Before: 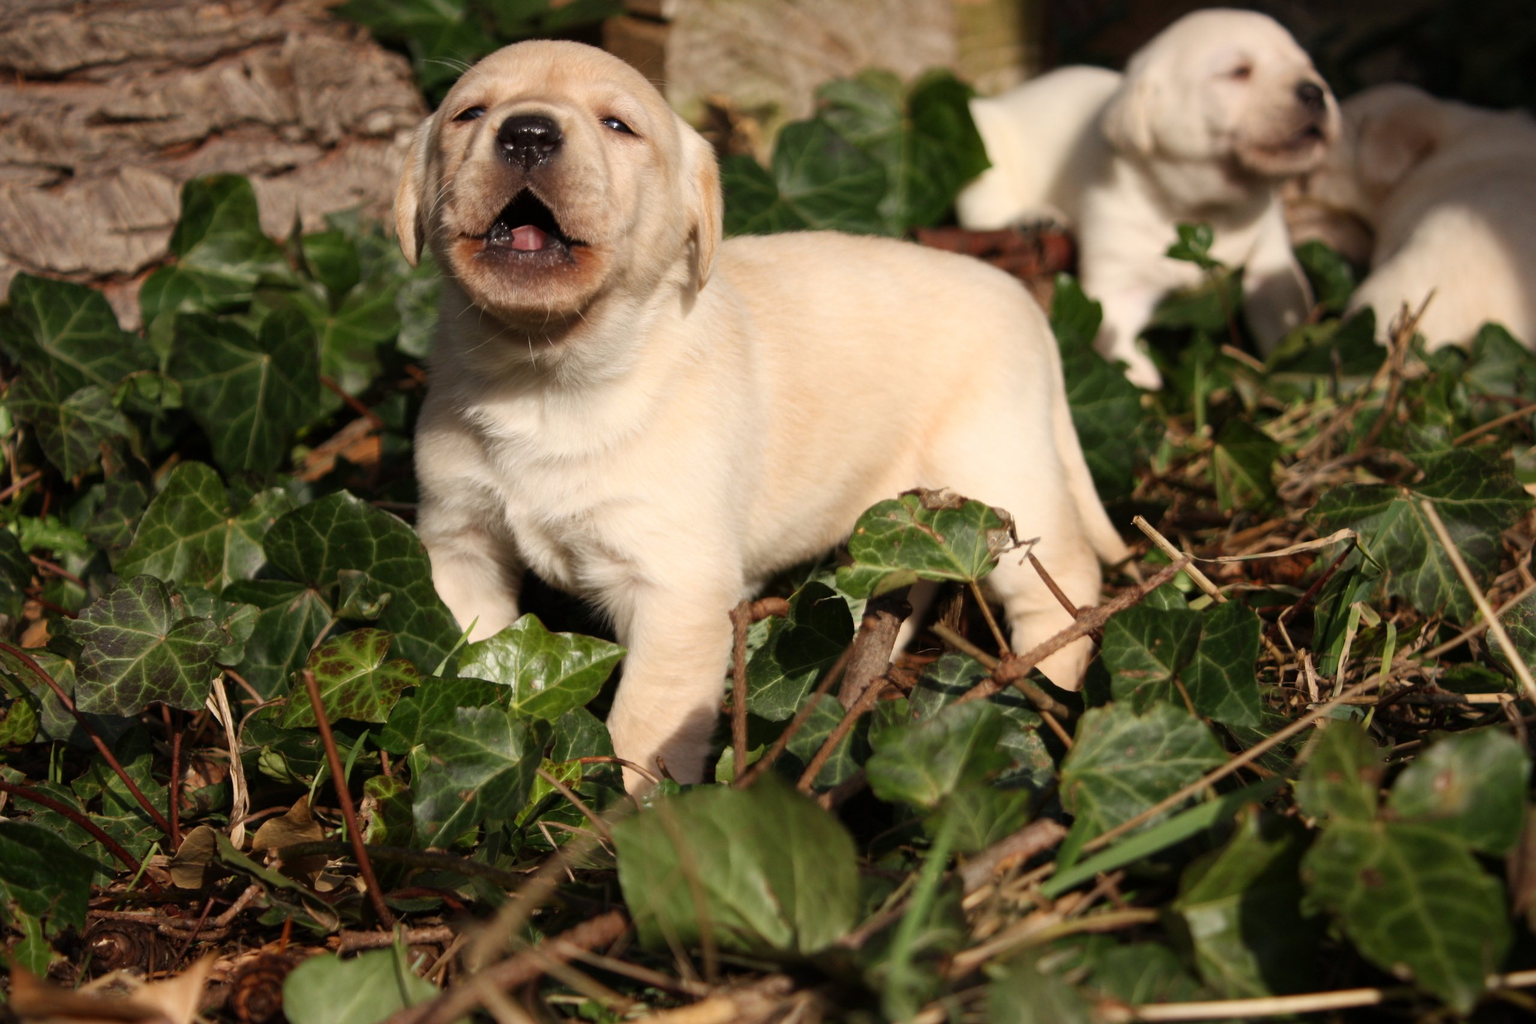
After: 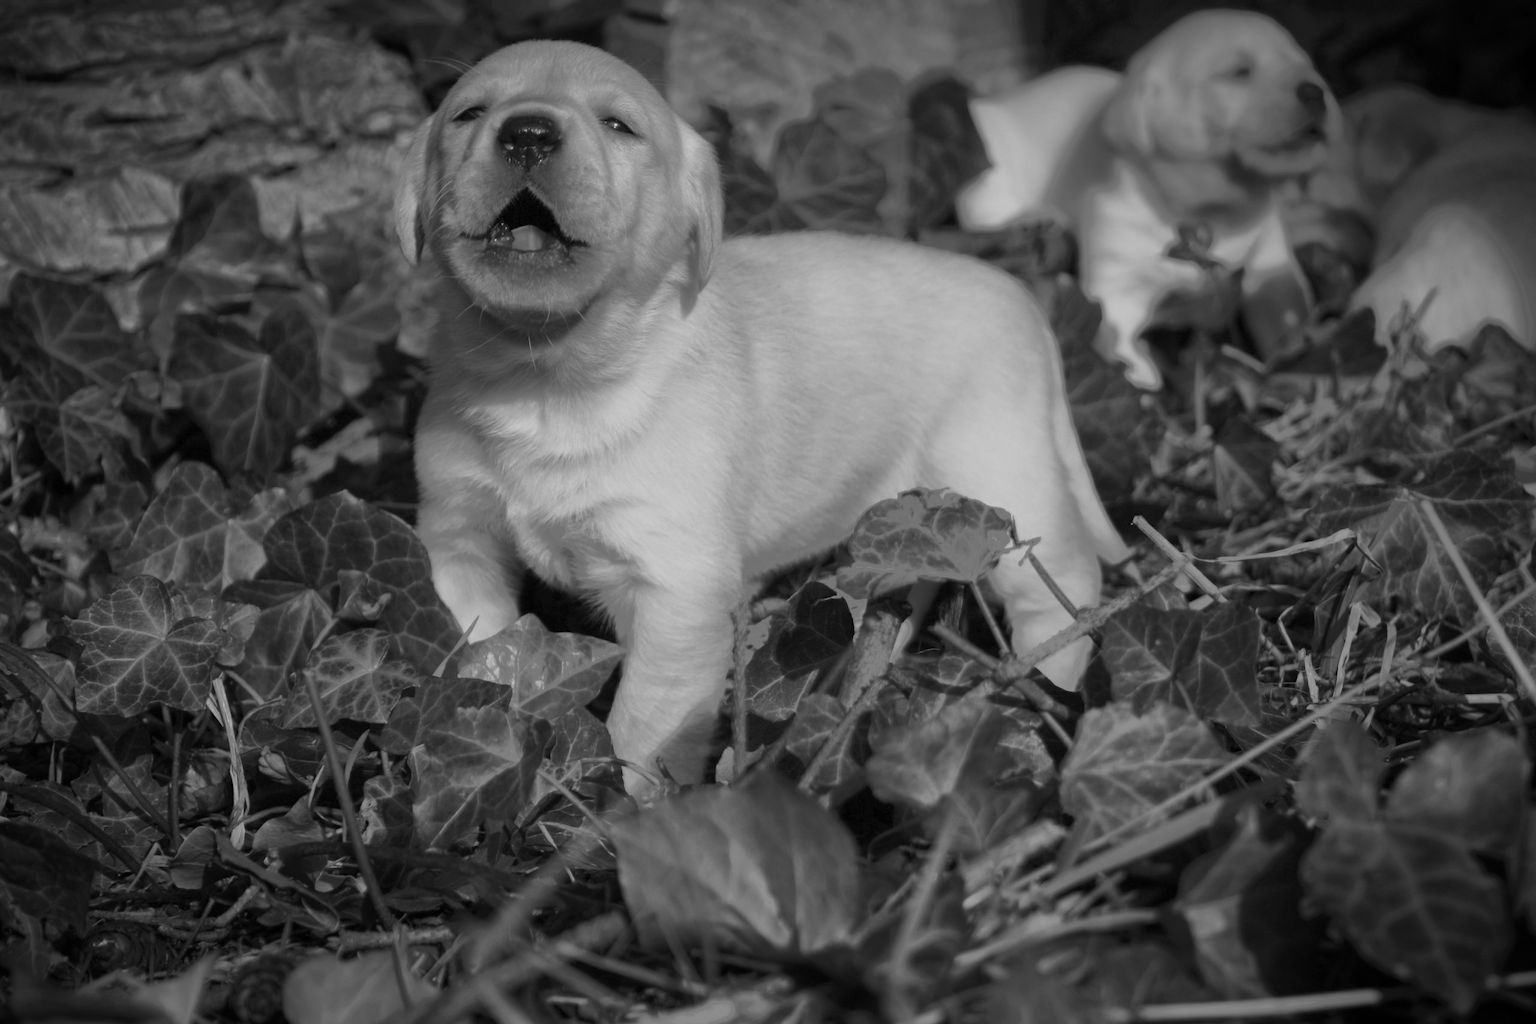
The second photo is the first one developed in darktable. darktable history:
channel mixer: red [0, 0, 0, 1.438, 0, 0, 0], green [0 ×4, 1, 0, 0], blue [0 ×5, 1, 0]
vignetting: fall-off start 67.5%, fall-off radius 67.23%, brightness -0.813, automatic ratio true
vibrance: vibrance 0%
color zones: curves: ch1 [(0, -0.014) (0.143, -0.013) (0.286, -0.013) (0.429, -0.016) (0.571, -0.019) (0.714, -0.015) (0.857, 0.002) (1, -0.014)]
exposure: compensate highlight preservation false
tone mapping: contrast compression 1.36, spatial extent 16.6 | blend: blend mode average, opacity 100%; mask: uniform (no mask)
zone system: zone [-1, 0.149, -1 ×6, 0.928, -1 ×16]
local contrast: mode bilateral grid, contrast 20, coarseness 50, detail 102%, midtone range 0.2
color correction: highlights a* -39.68, highlights b* -40, shadows a* -40, shadows b* -40, saturation -3
color contrast: green-magenta contrast 0.3, blue-yellow contrast 0.15
